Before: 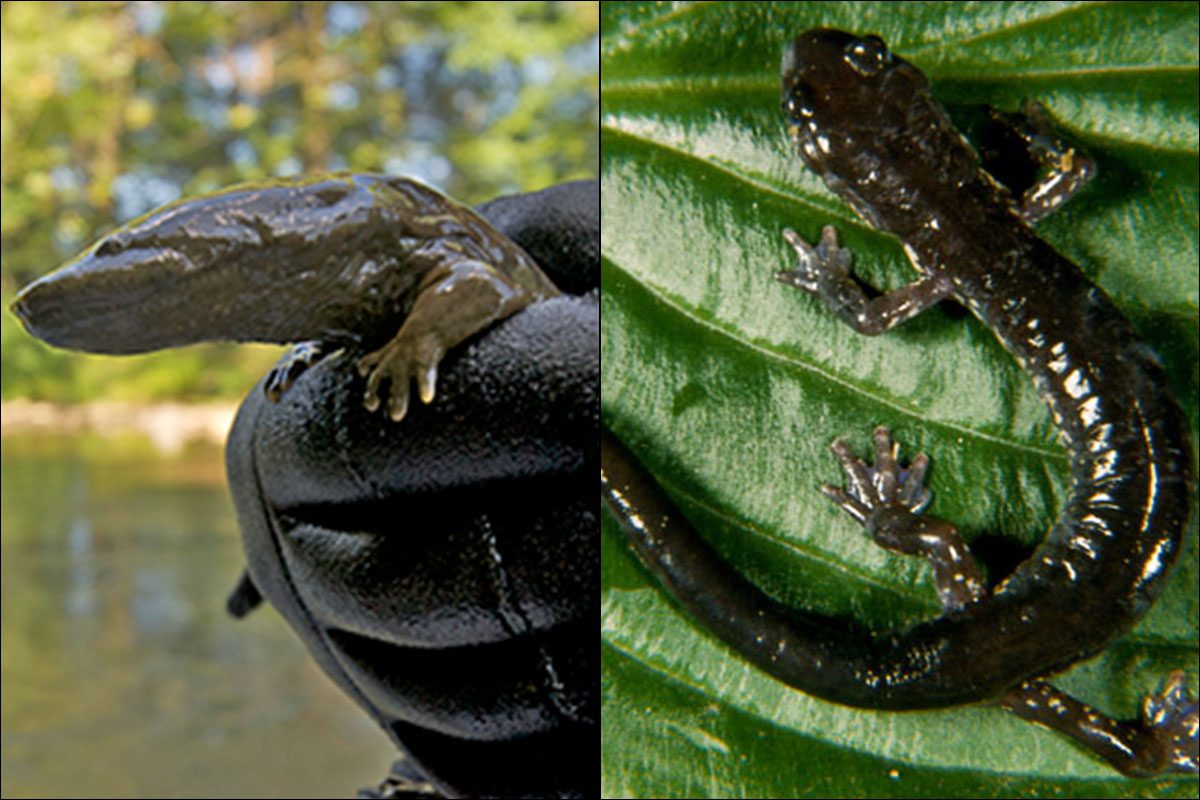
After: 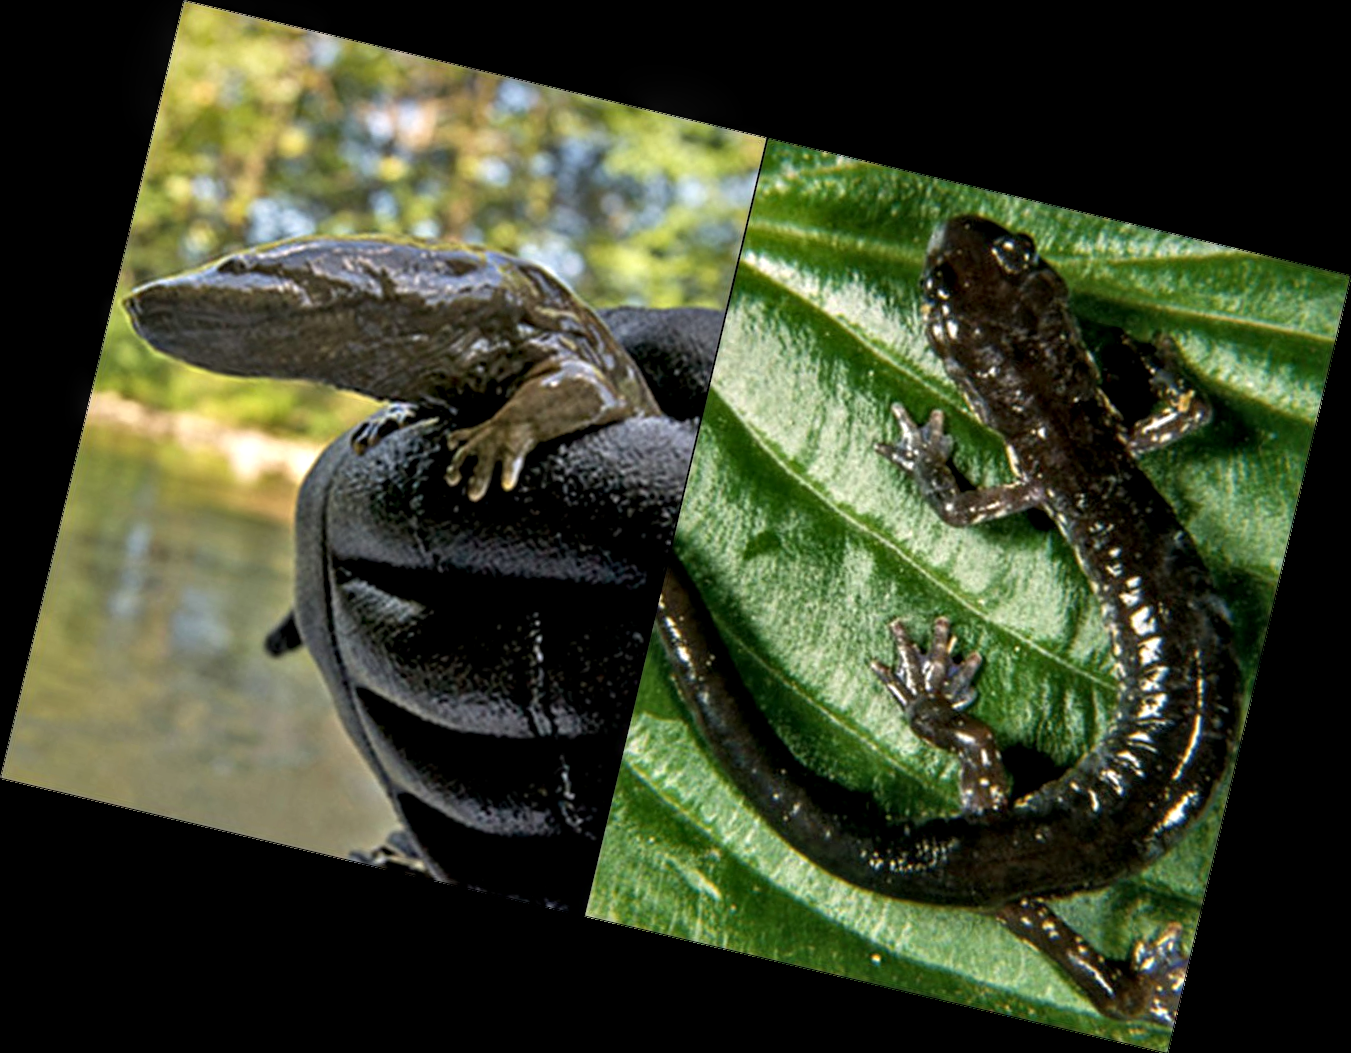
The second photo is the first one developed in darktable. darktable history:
shadows and highlights: radius 331.84, shadows 53.55, highlights -100, compress 94.63%, highlights color adjustment 73.23%, soften with gaussian
rotate and perspective: rotation 13.27°, automatic cropping off
local contrast: detail 150%
